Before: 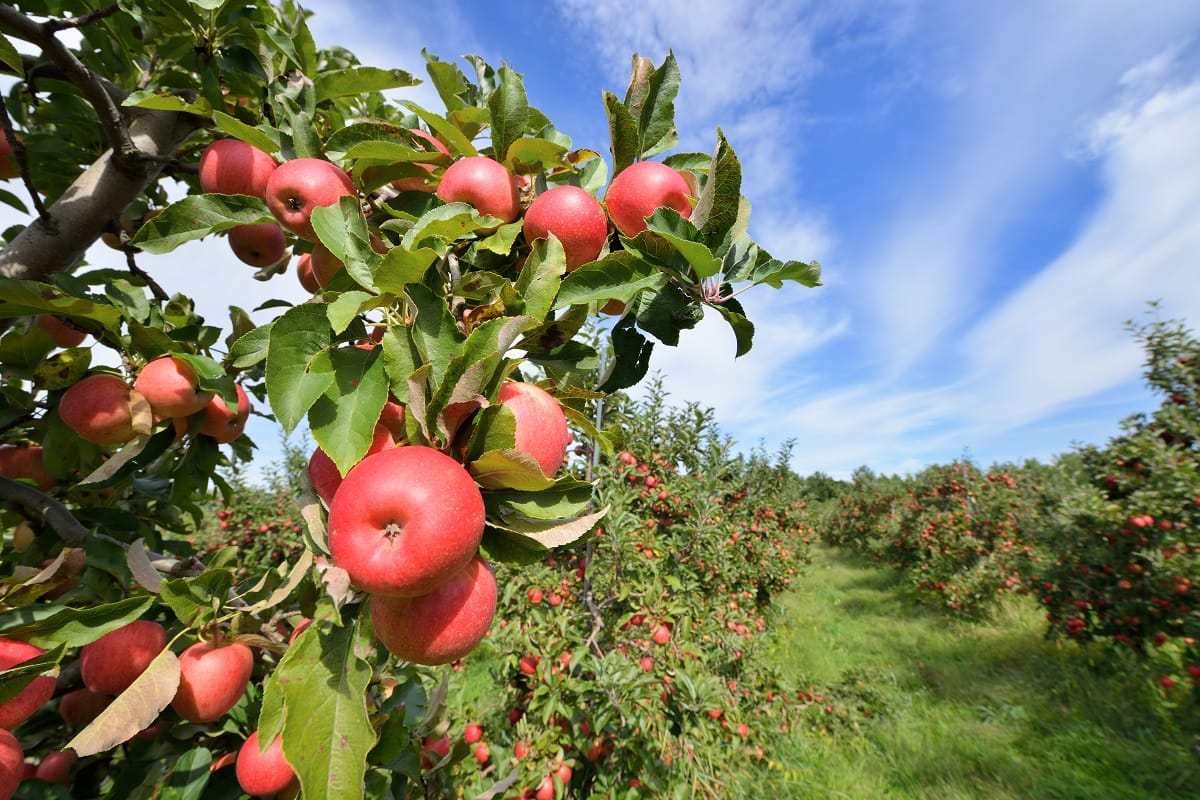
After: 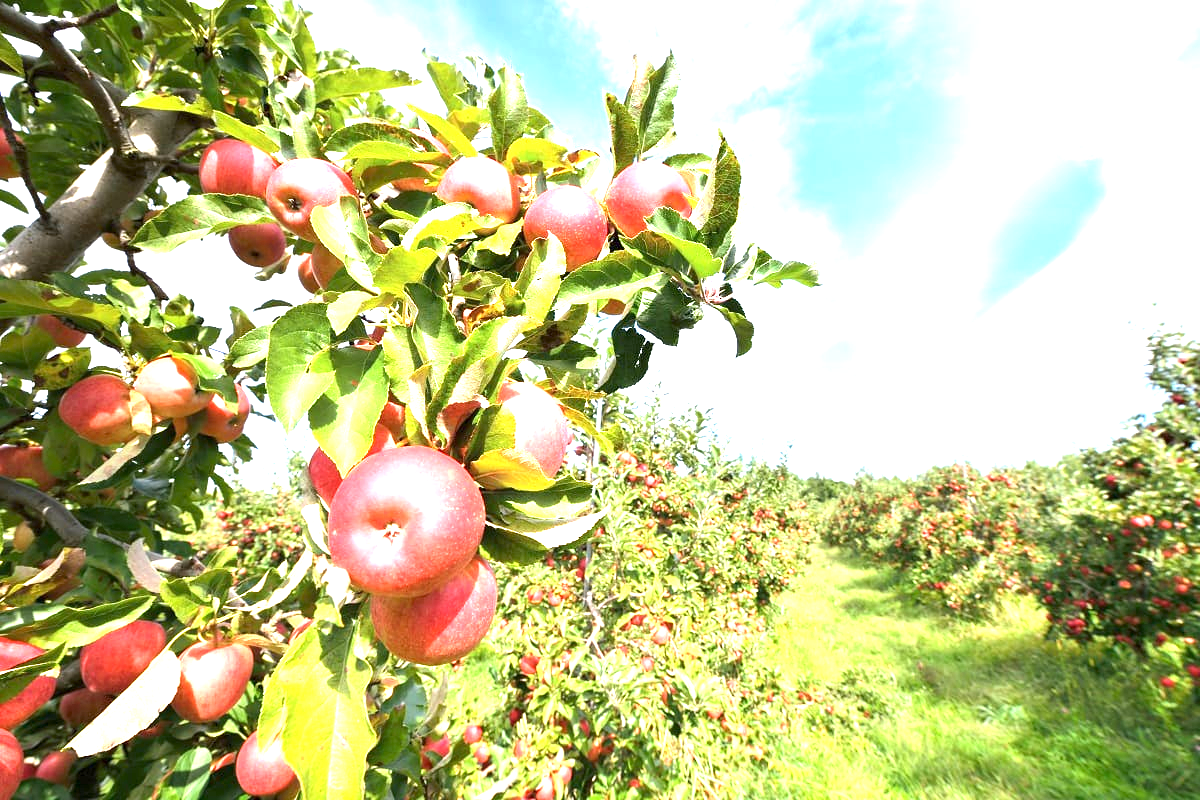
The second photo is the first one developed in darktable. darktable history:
tone equalizer: on, module defaults
exposure: exposure 2.003 EV, compensate highlight preservation false
white balance: red 1.009, blue 1.027
